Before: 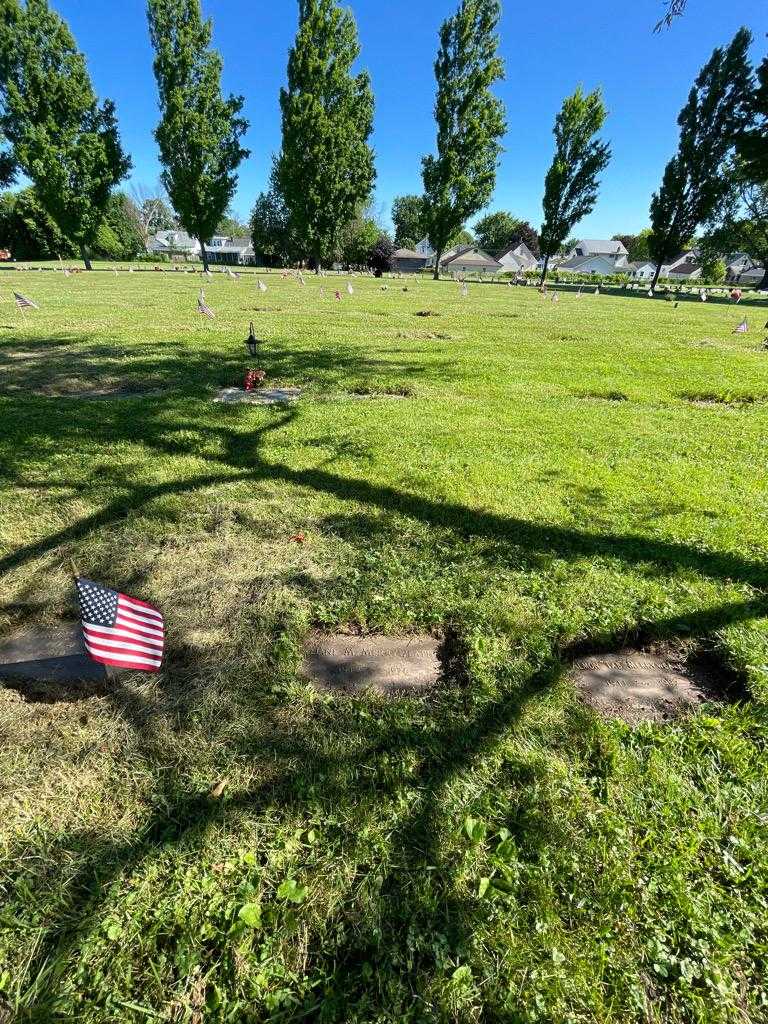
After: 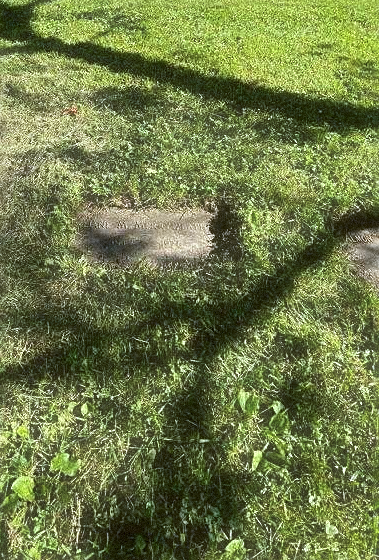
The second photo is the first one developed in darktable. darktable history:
crop: left 29.672%, top 41.786%, right 20.851%, bottom 3.487%
color balance: lift [1.004, 1.002, 1.002, 0.998], gamma [1, 1.007, 1.002, 0.993], gain [1, 0.977, 1.013, 1.023], contrast -3.64%
white balance: red 0.98, blue 1.034
haze removal: strength -0.1, adaptive false
sharpen: radius 2.167, amount 0.381, threshold 0
grain: strength 35%, mid-tones bias 0%
